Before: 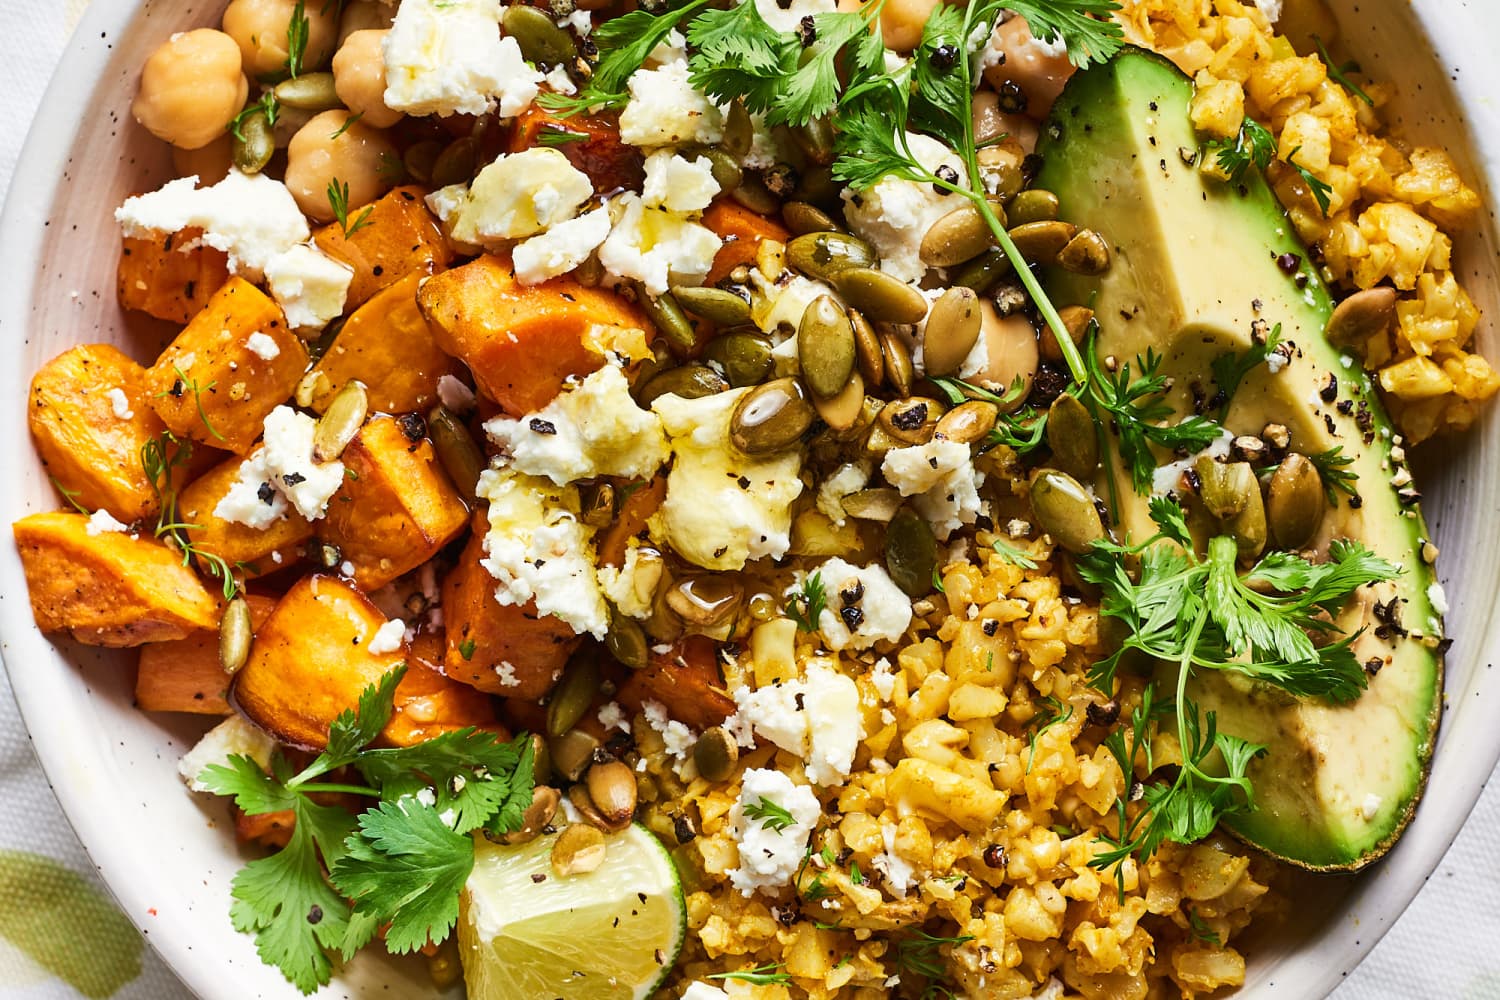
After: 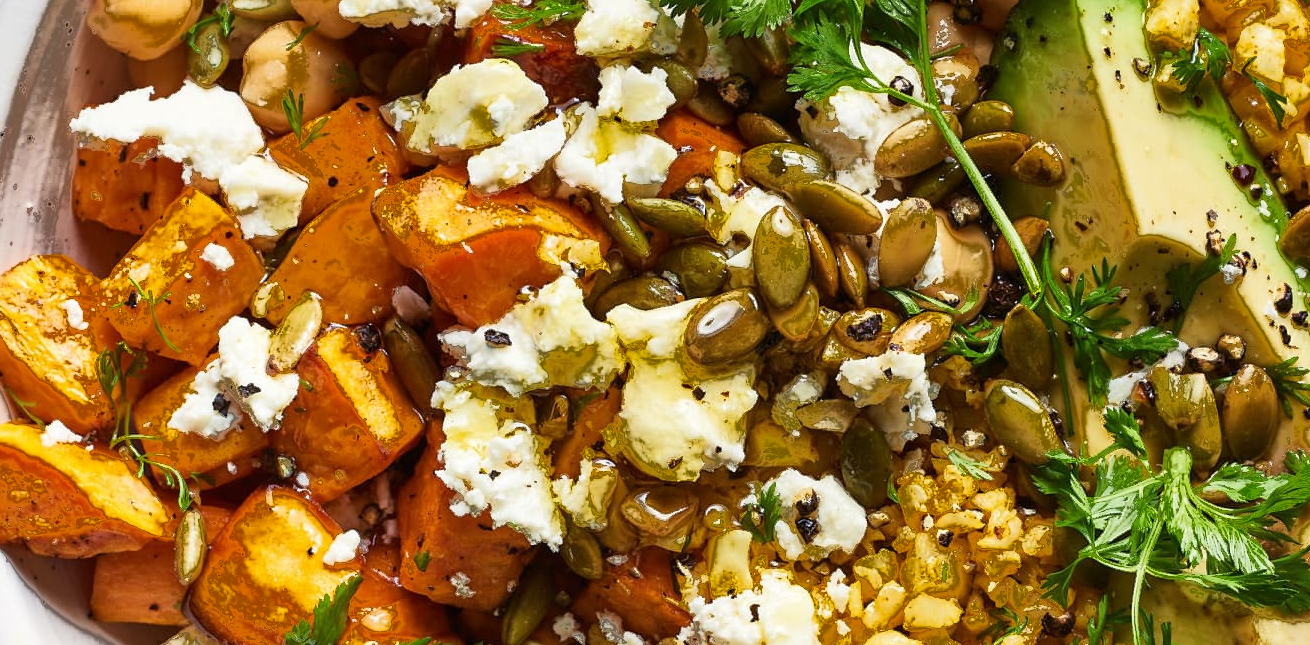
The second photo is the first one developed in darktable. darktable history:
crop: left 3.015%, top 8.969%, right 9.647%, bottom 26.457%
fill light: exposure -0.73 EV, center 0.69, width 2.2
